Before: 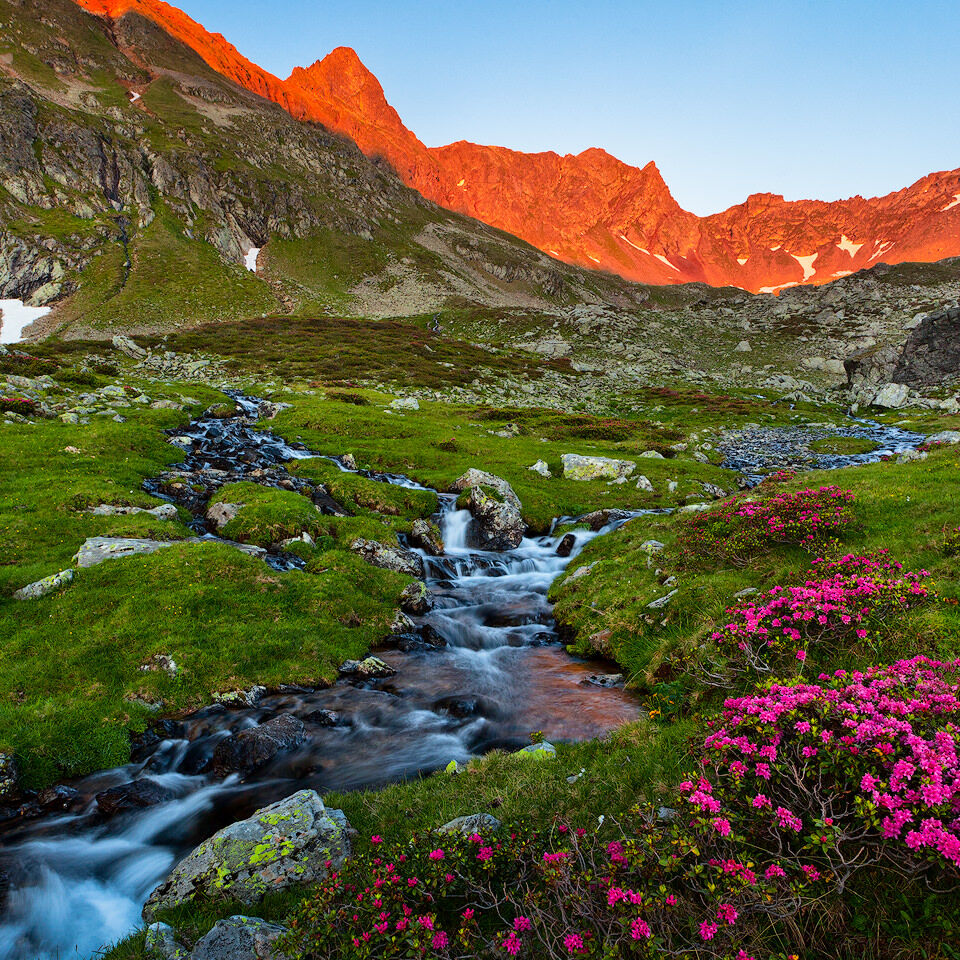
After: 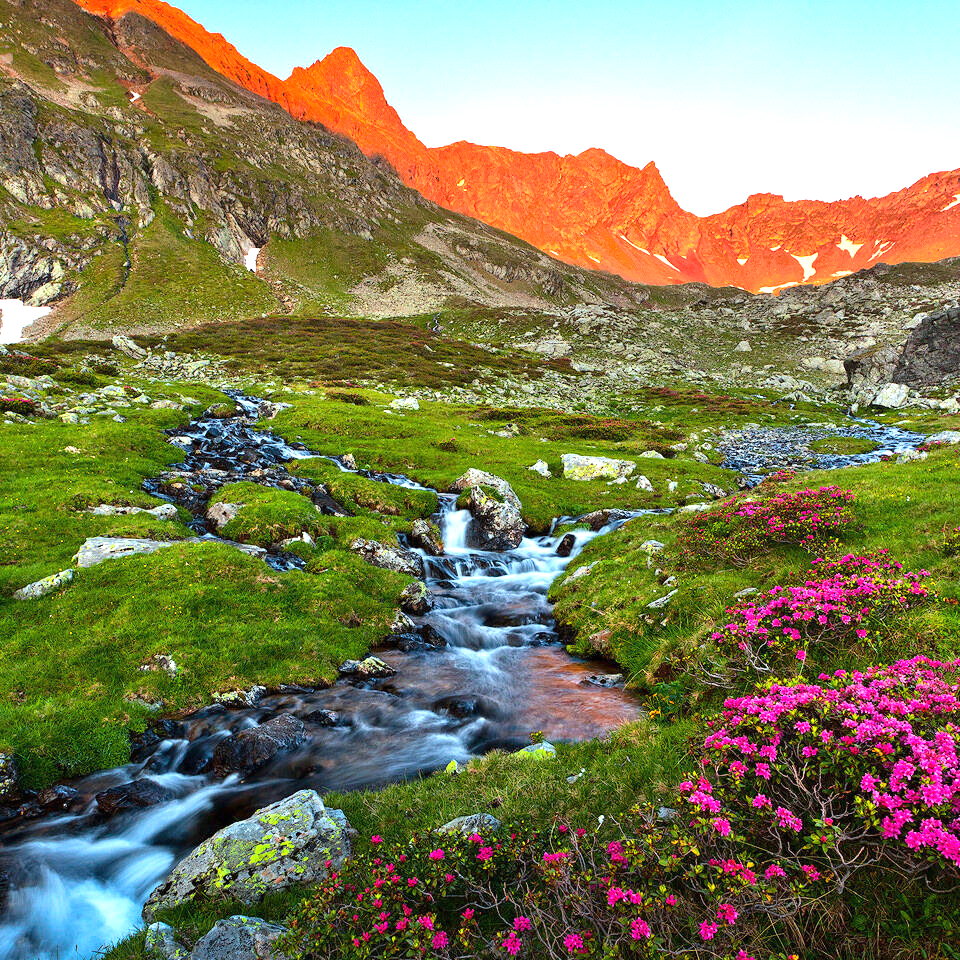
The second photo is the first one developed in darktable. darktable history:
exposure: black level correction 0, exposure 0.947 EV, compensate highlight preservation false
